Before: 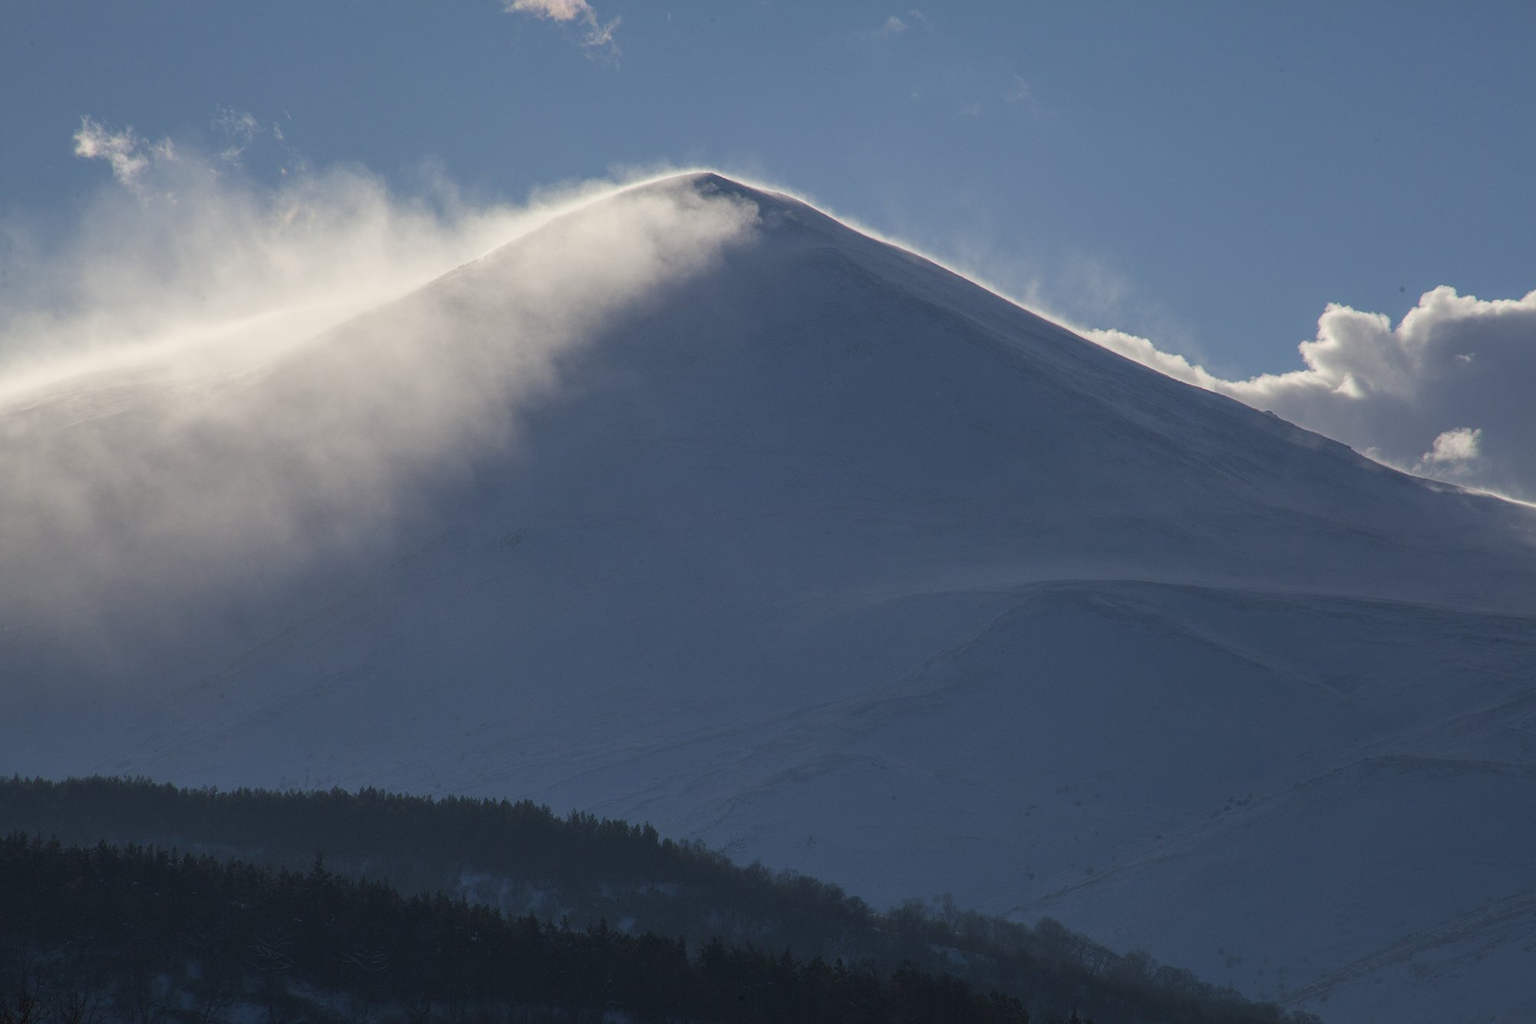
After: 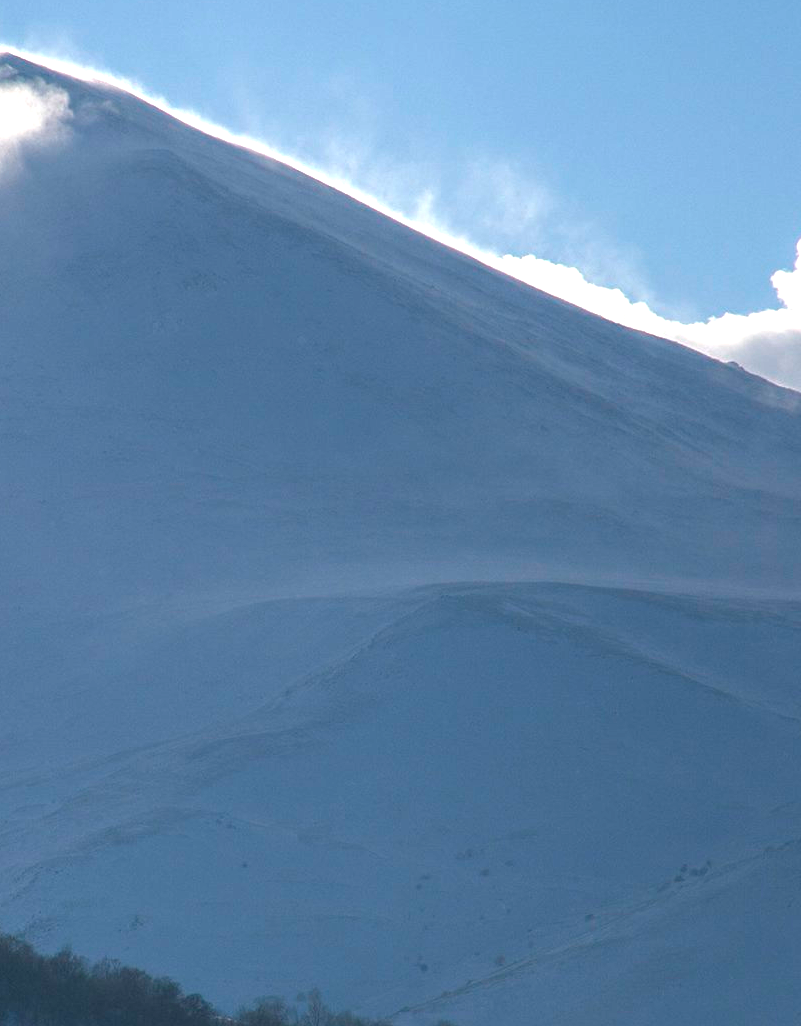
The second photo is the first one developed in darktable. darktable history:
crop: left 45.97%, top 13.033%, right 13.932%, bottom 9.988%
base curve: curves: ch0 [(0, 0) (0.74, 0.67) (1, 1)]
exposure: exposure 1.478 EV, compensate highlight preservation false
